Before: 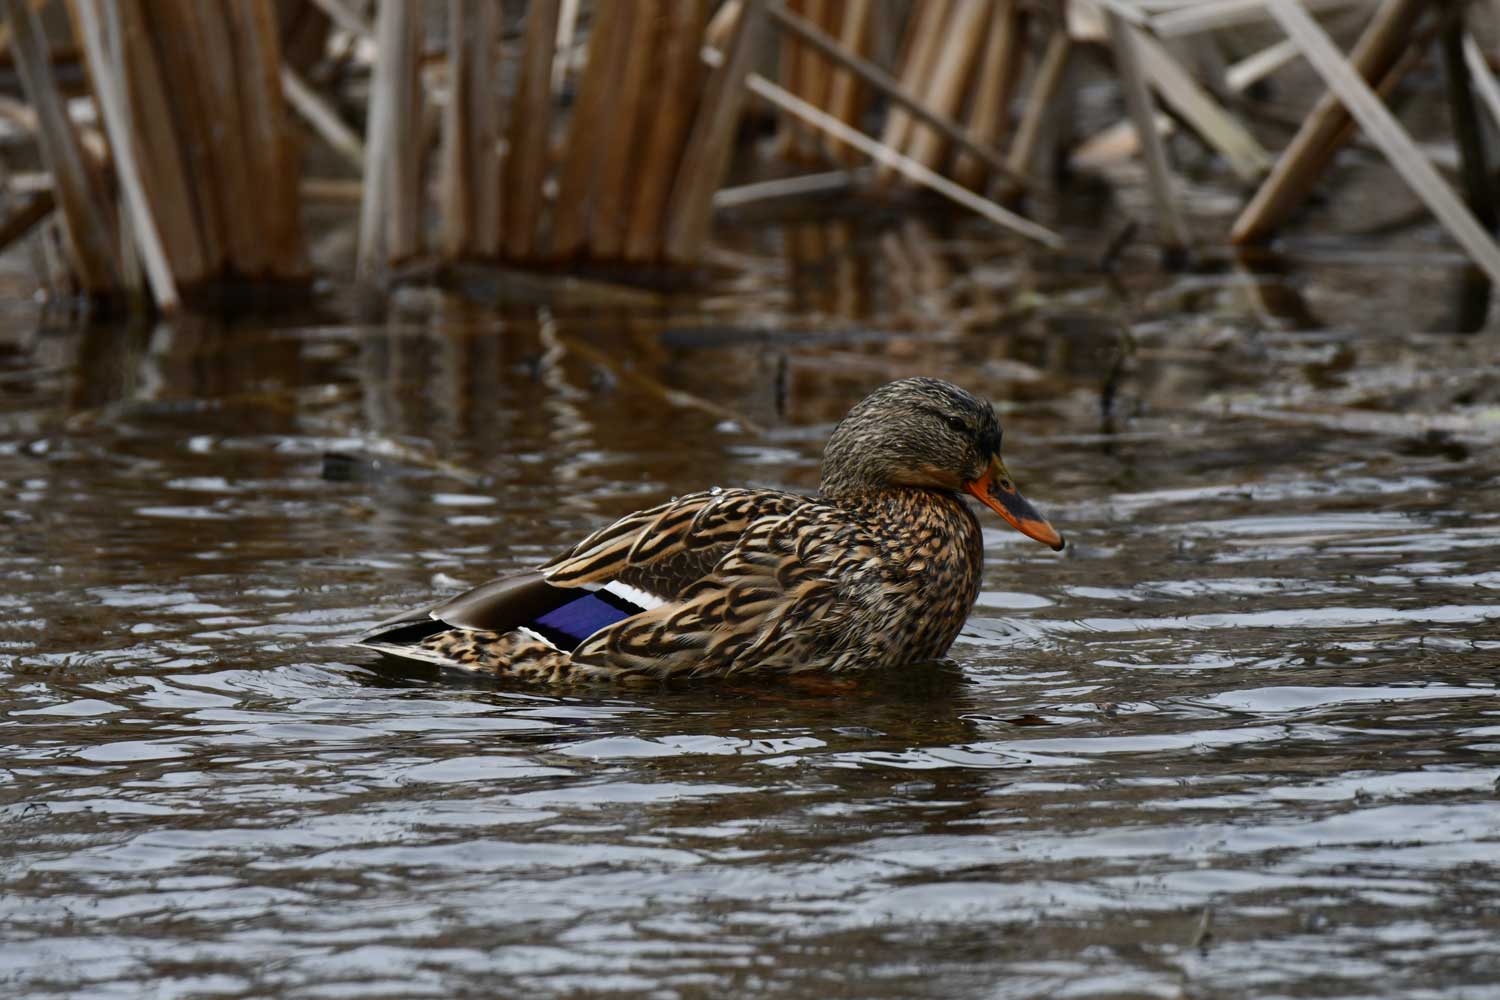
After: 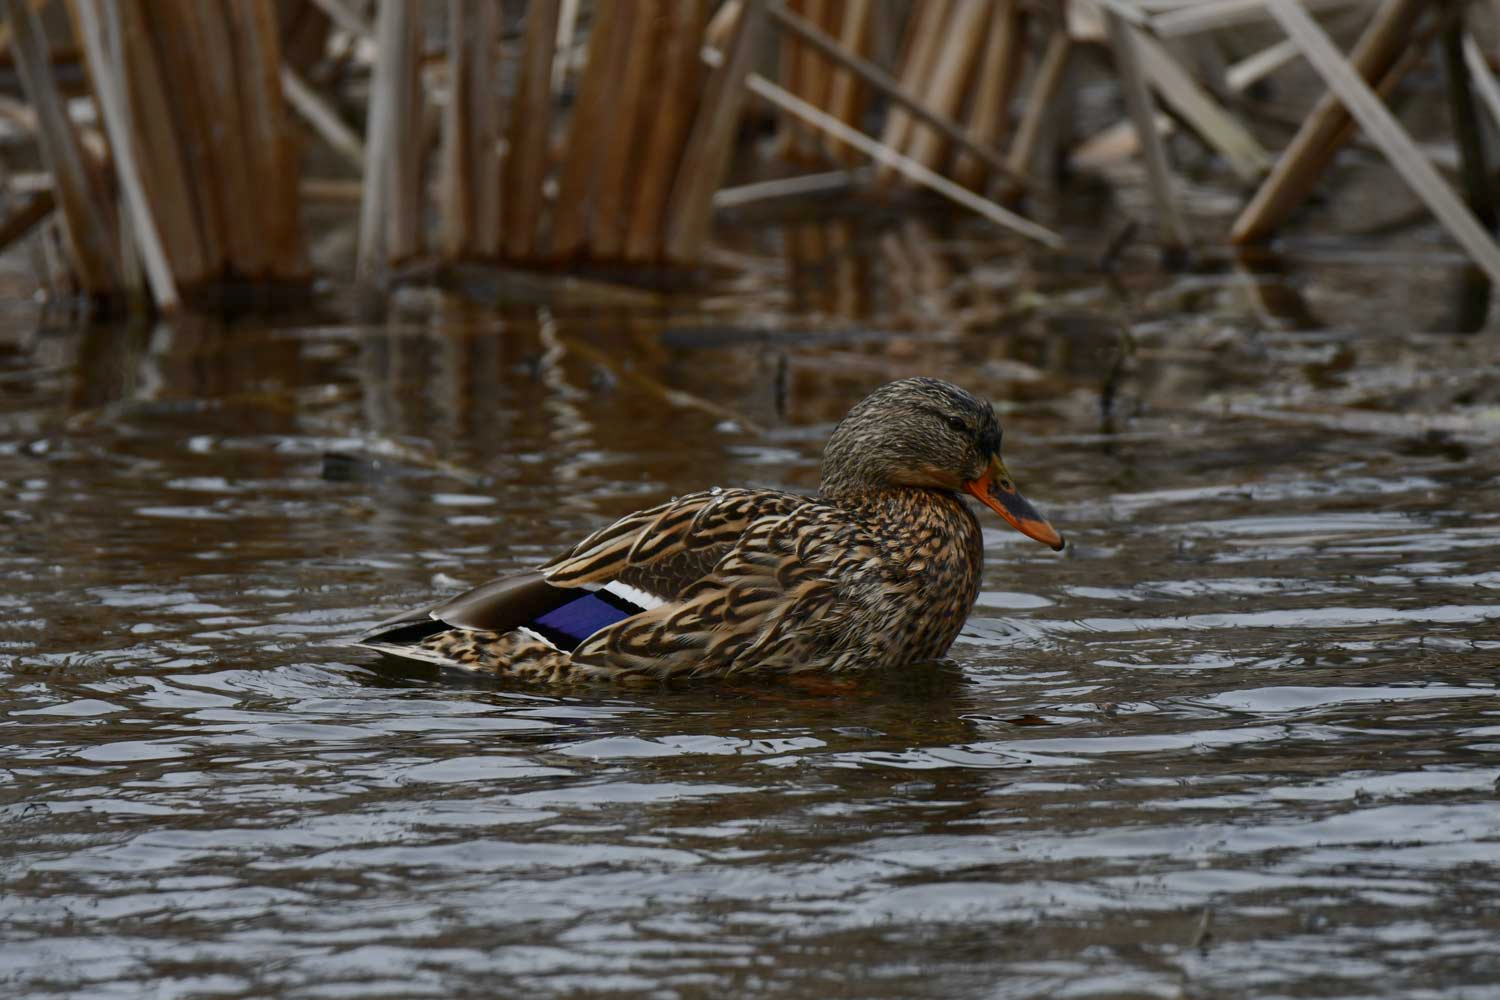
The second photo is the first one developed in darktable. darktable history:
tone equalizer: -8 EV 0.286 EV, -7 EV 0.433 EV, -6 EV 0.442 EV, -5 EV 0.215 EV, -3 EV -0.25 EV, -2 EV -0.429 EV, -1 EV -0.443 EV, +0 EV -0.277 EV
